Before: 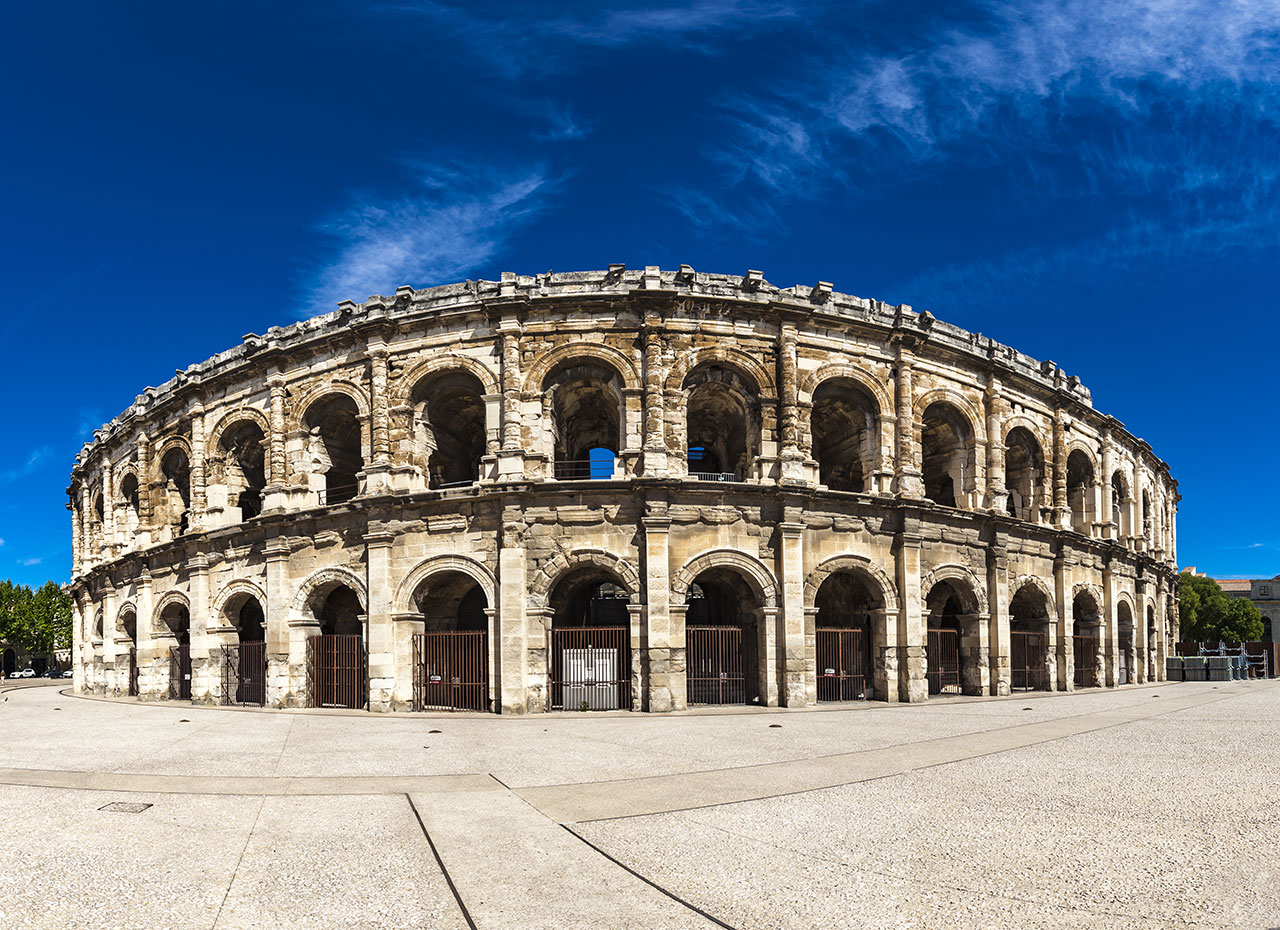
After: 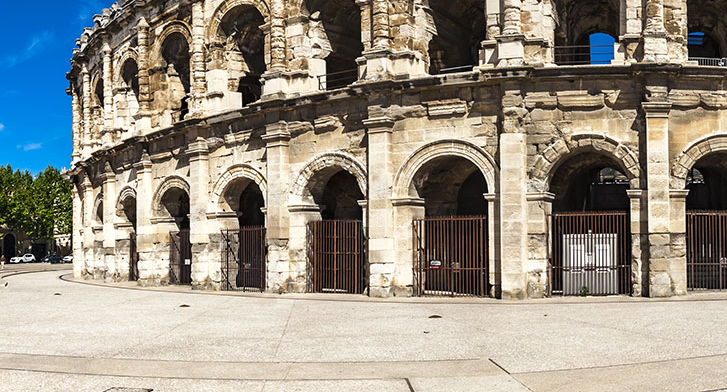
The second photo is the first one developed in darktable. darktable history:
crop: top 44.727%, right 43.175%, bottom 13.016%
